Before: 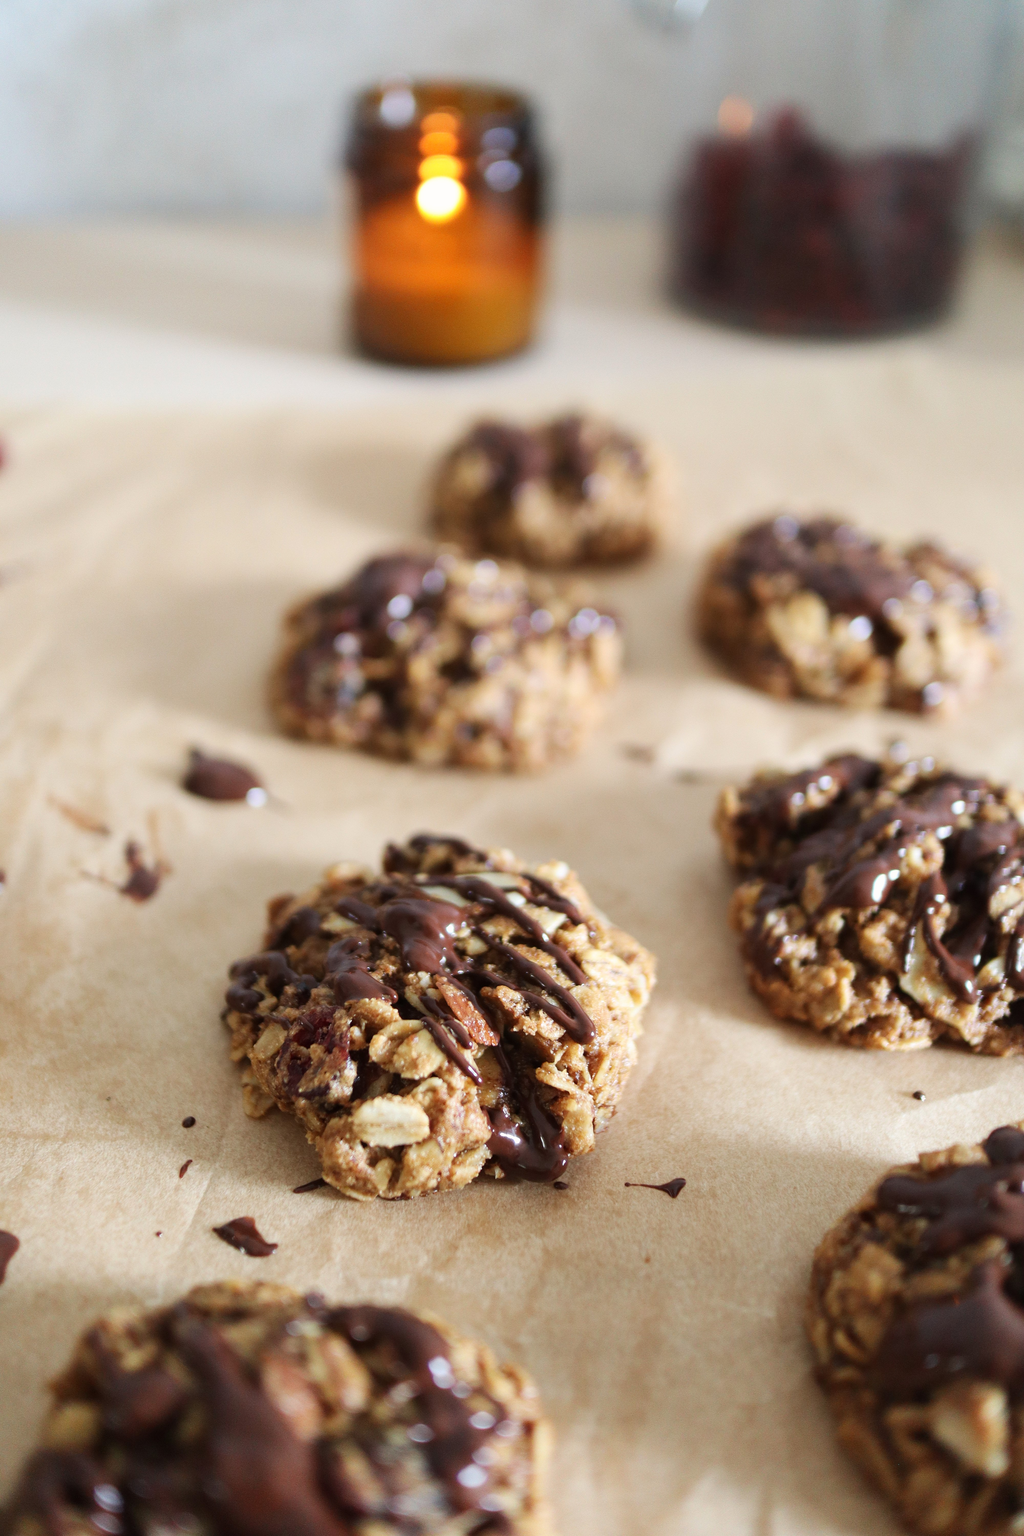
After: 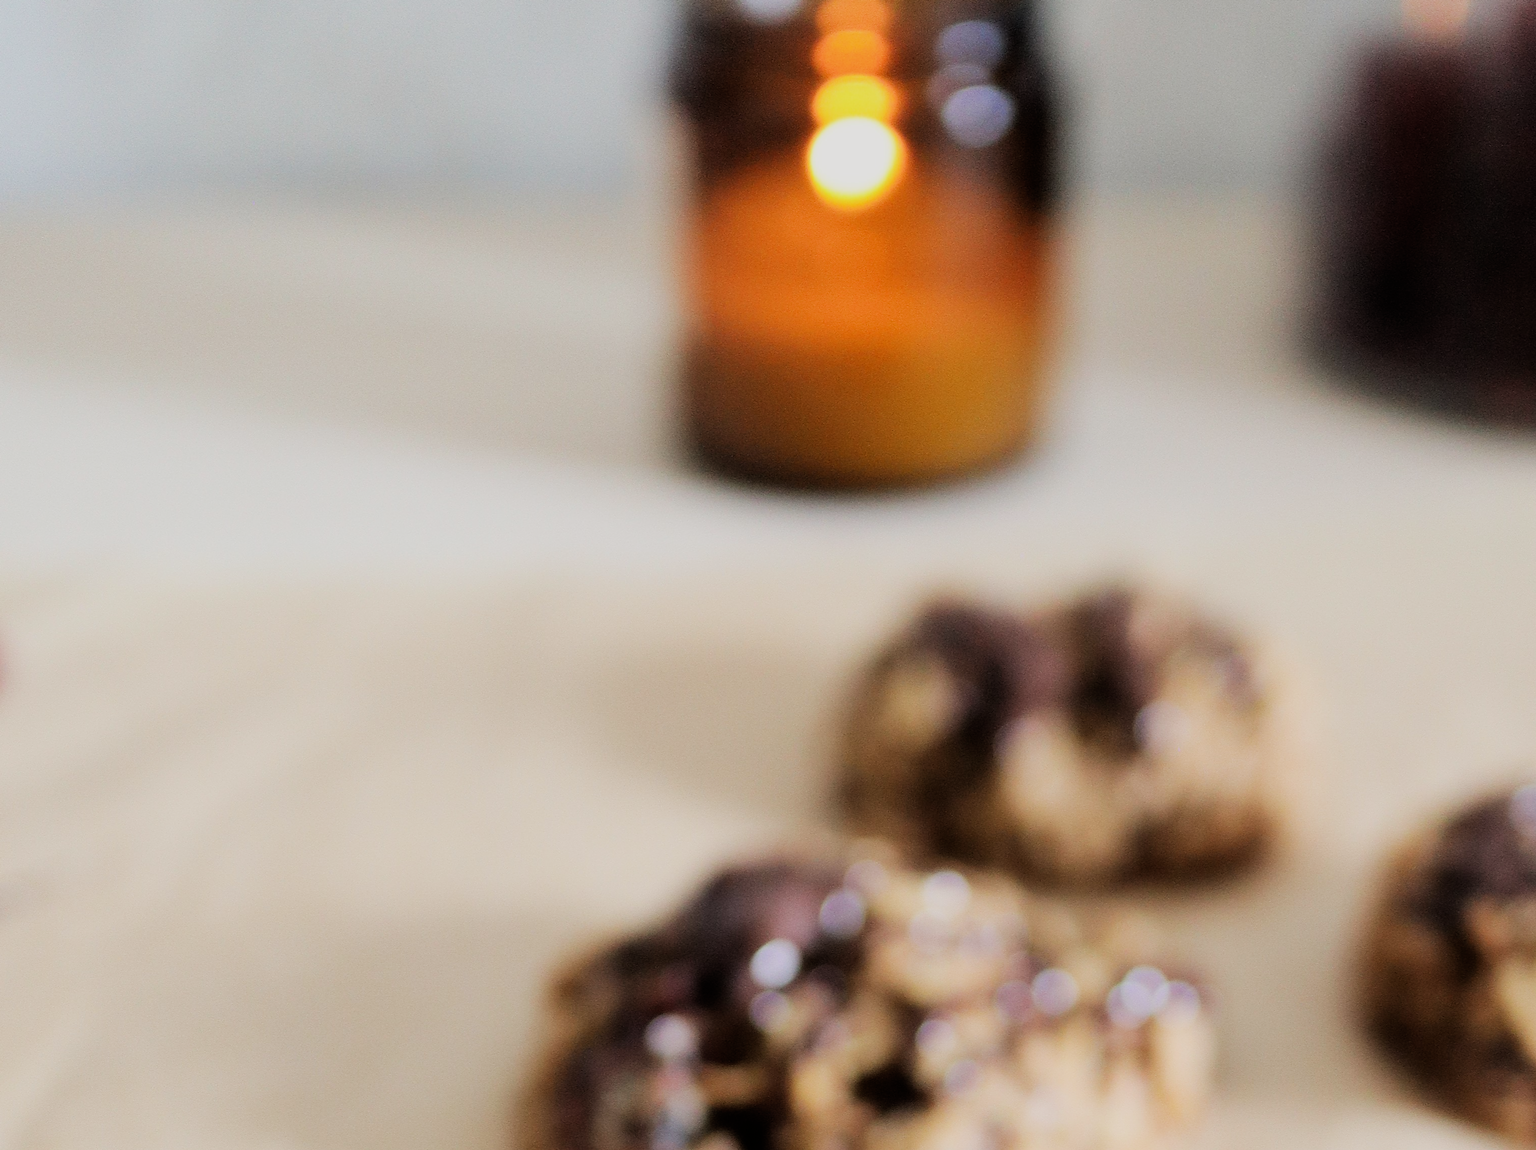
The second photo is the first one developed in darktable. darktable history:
filmic rgb: black relative exposure -5 EV, hardness 2.88, contrast 1.2, highlights saturation mix -30%
crop: left 0.579%, top 7.627%, right 23.167%, bottom 54.275%
